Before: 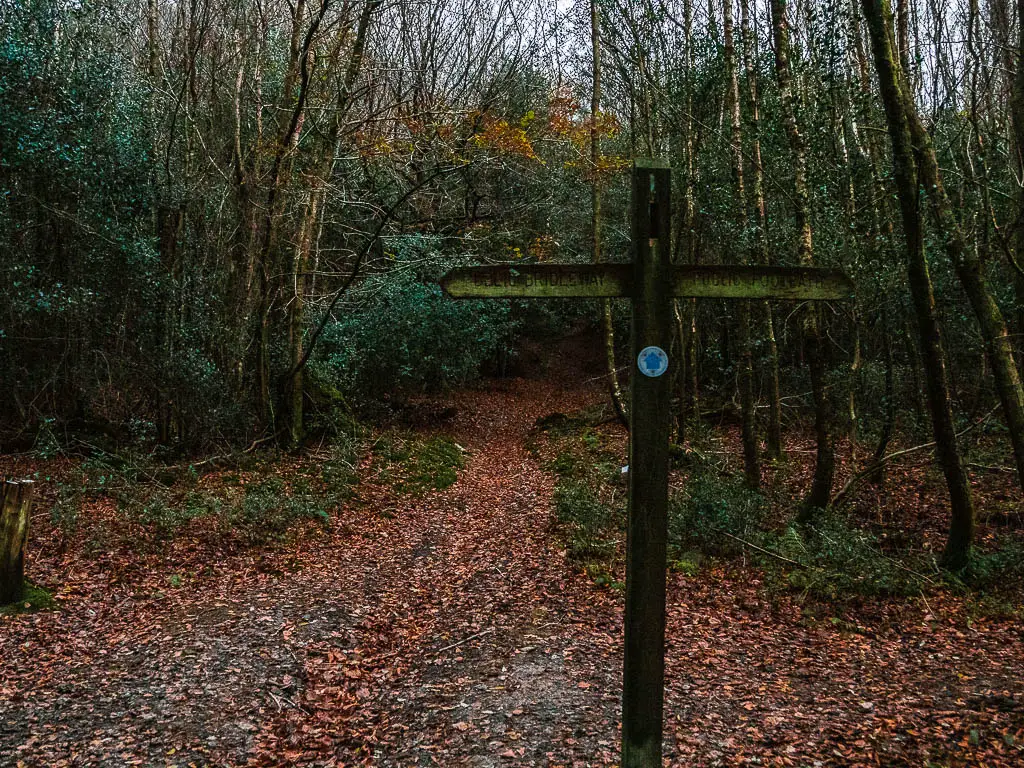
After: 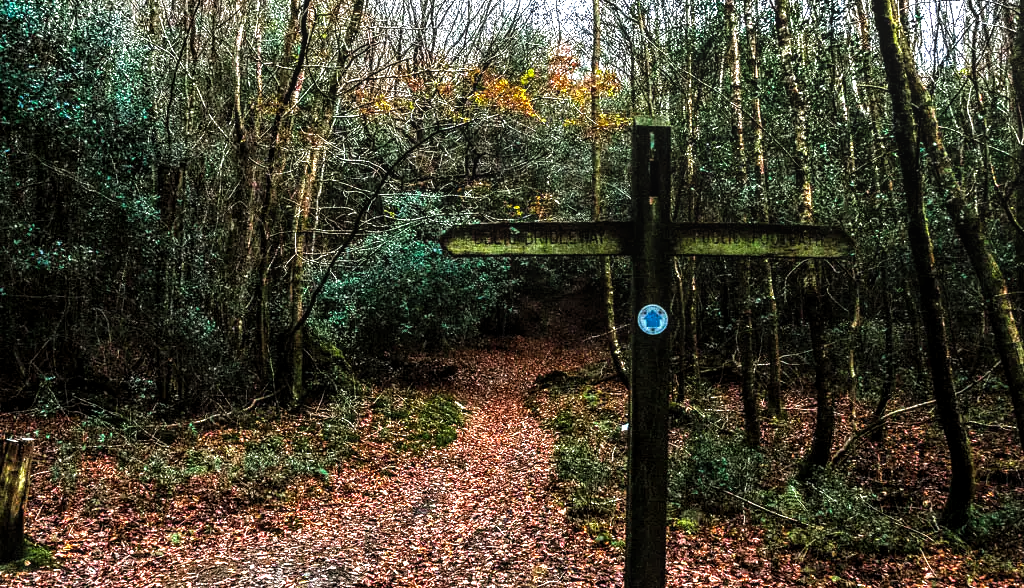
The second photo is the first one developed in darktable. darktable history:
tone equalizer: -8 EV -0.764 EV, -7 EV -0.698 EV, -6 EV -0.619 EV, -5 EV -0.408 EV, -3 EV 0.383 EV, -2 EV 0.6 EV, -1 EV 0.678 EV, +0 EV 0.729 EV
crop: top 5.583%, bottom 17.836%
local contrast: on, module defaults
levels: levels [0.012, 0.367, 0.697]
